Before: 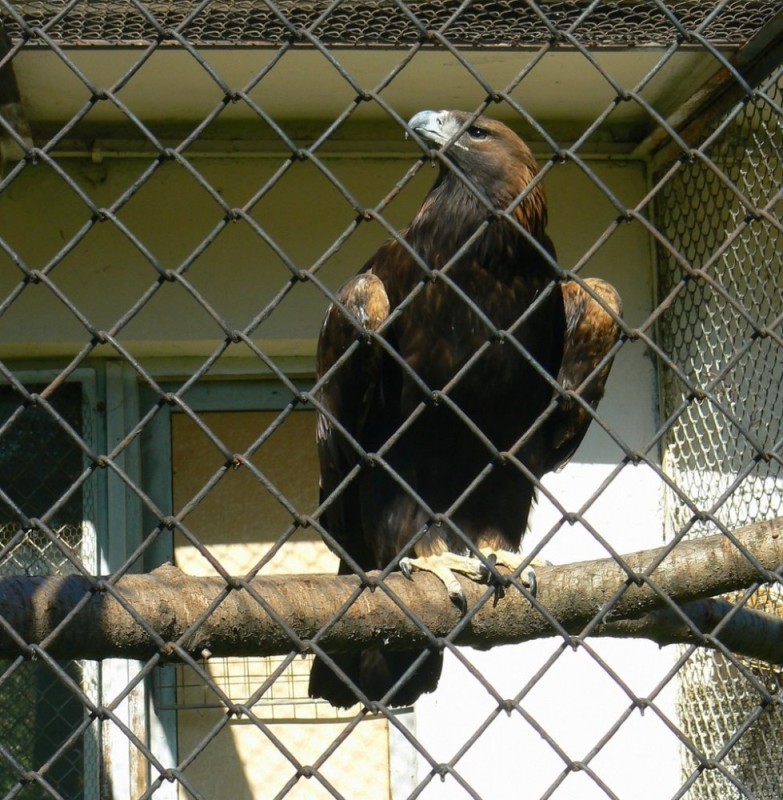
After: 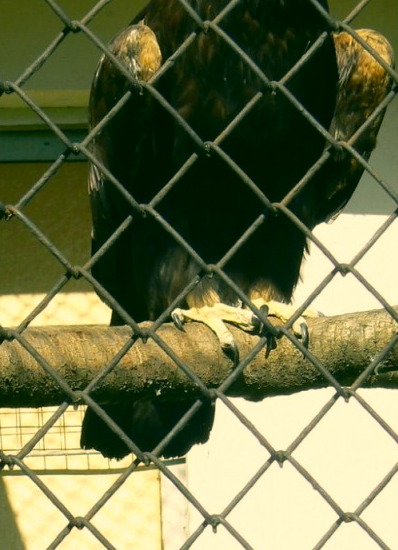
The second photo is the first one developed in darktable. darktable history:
crop and rotate: left 29.237%, top 31.152%, right 19.807%
color correction: highlights a* 5.3, highlights b* 24.26, shadows a* -15.58, shadows b* 4.02
